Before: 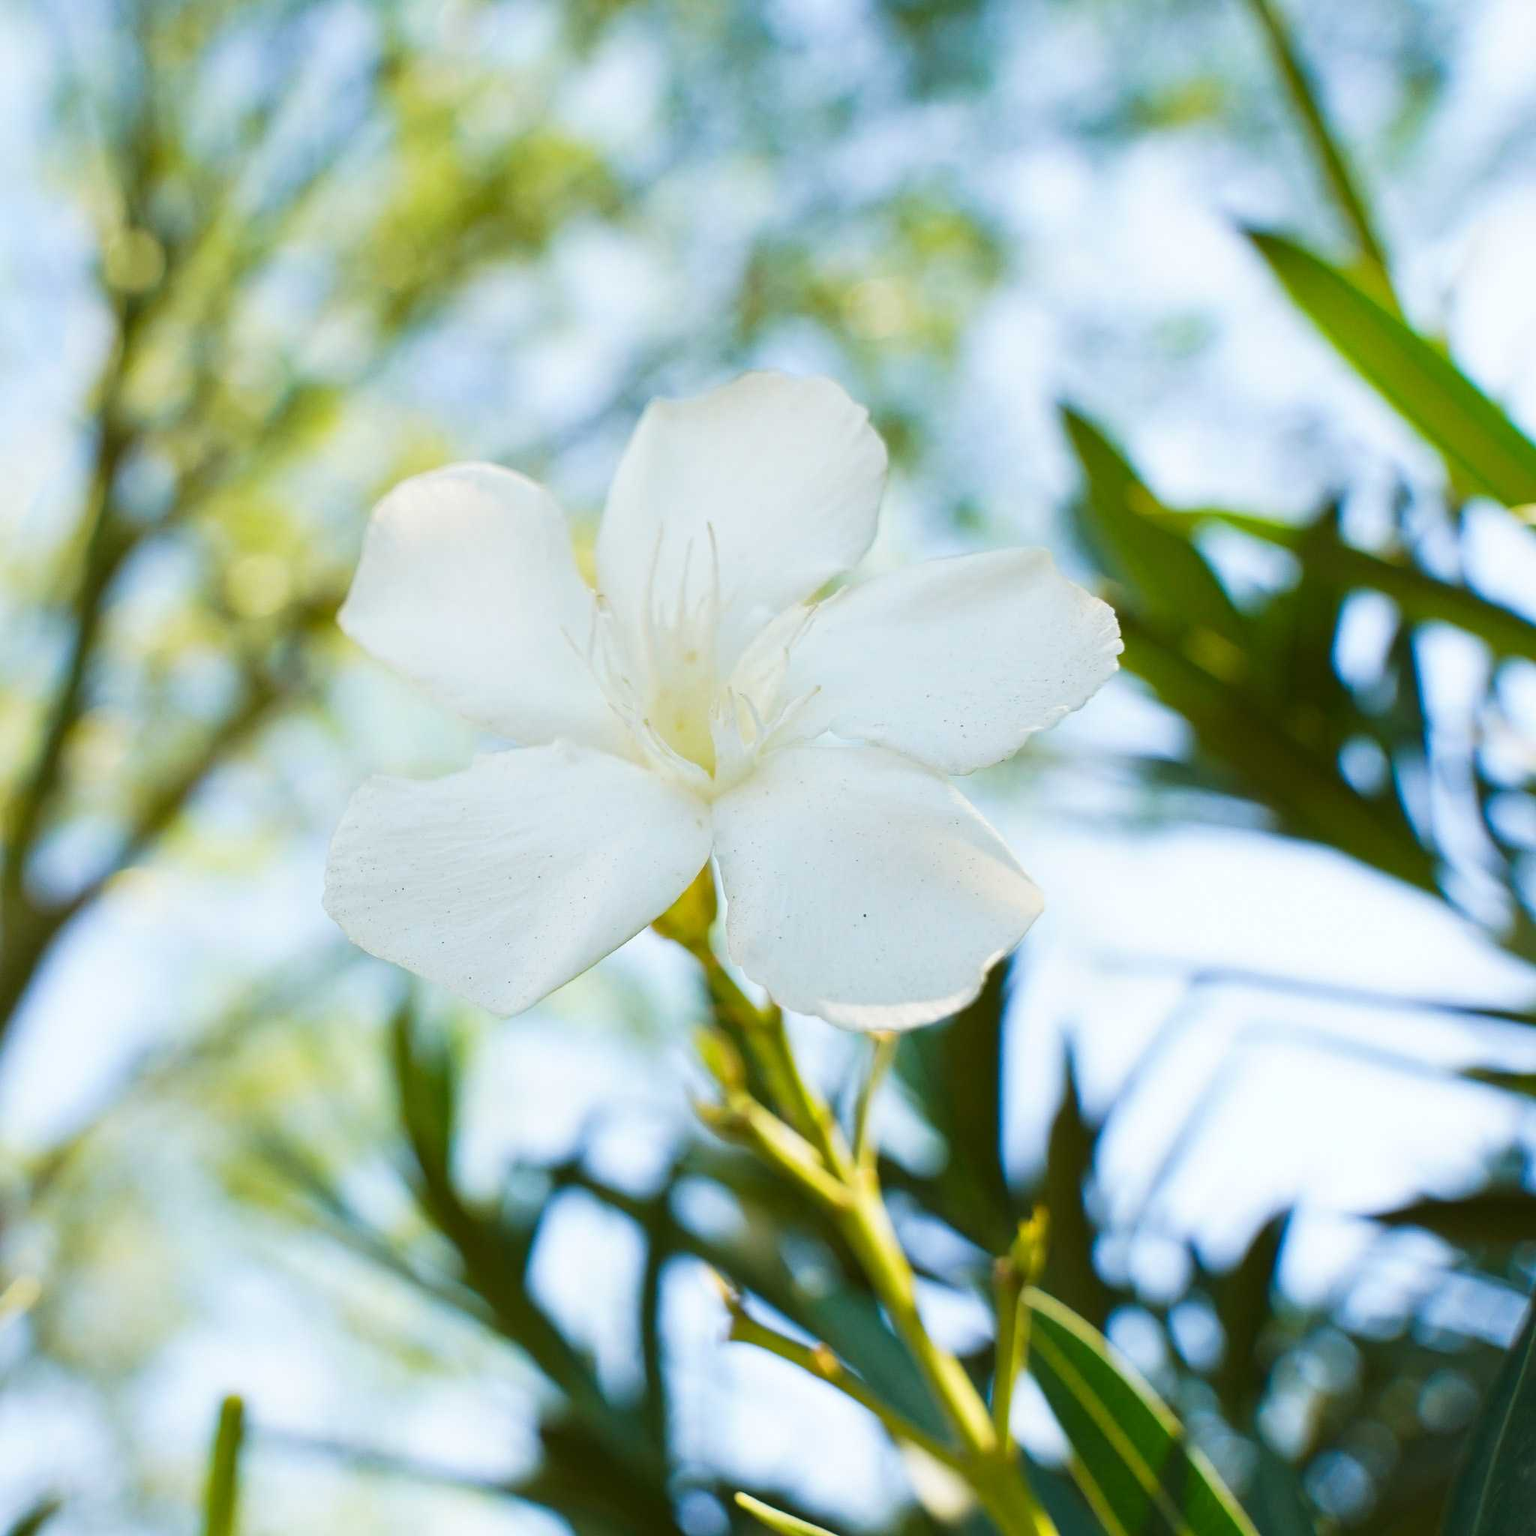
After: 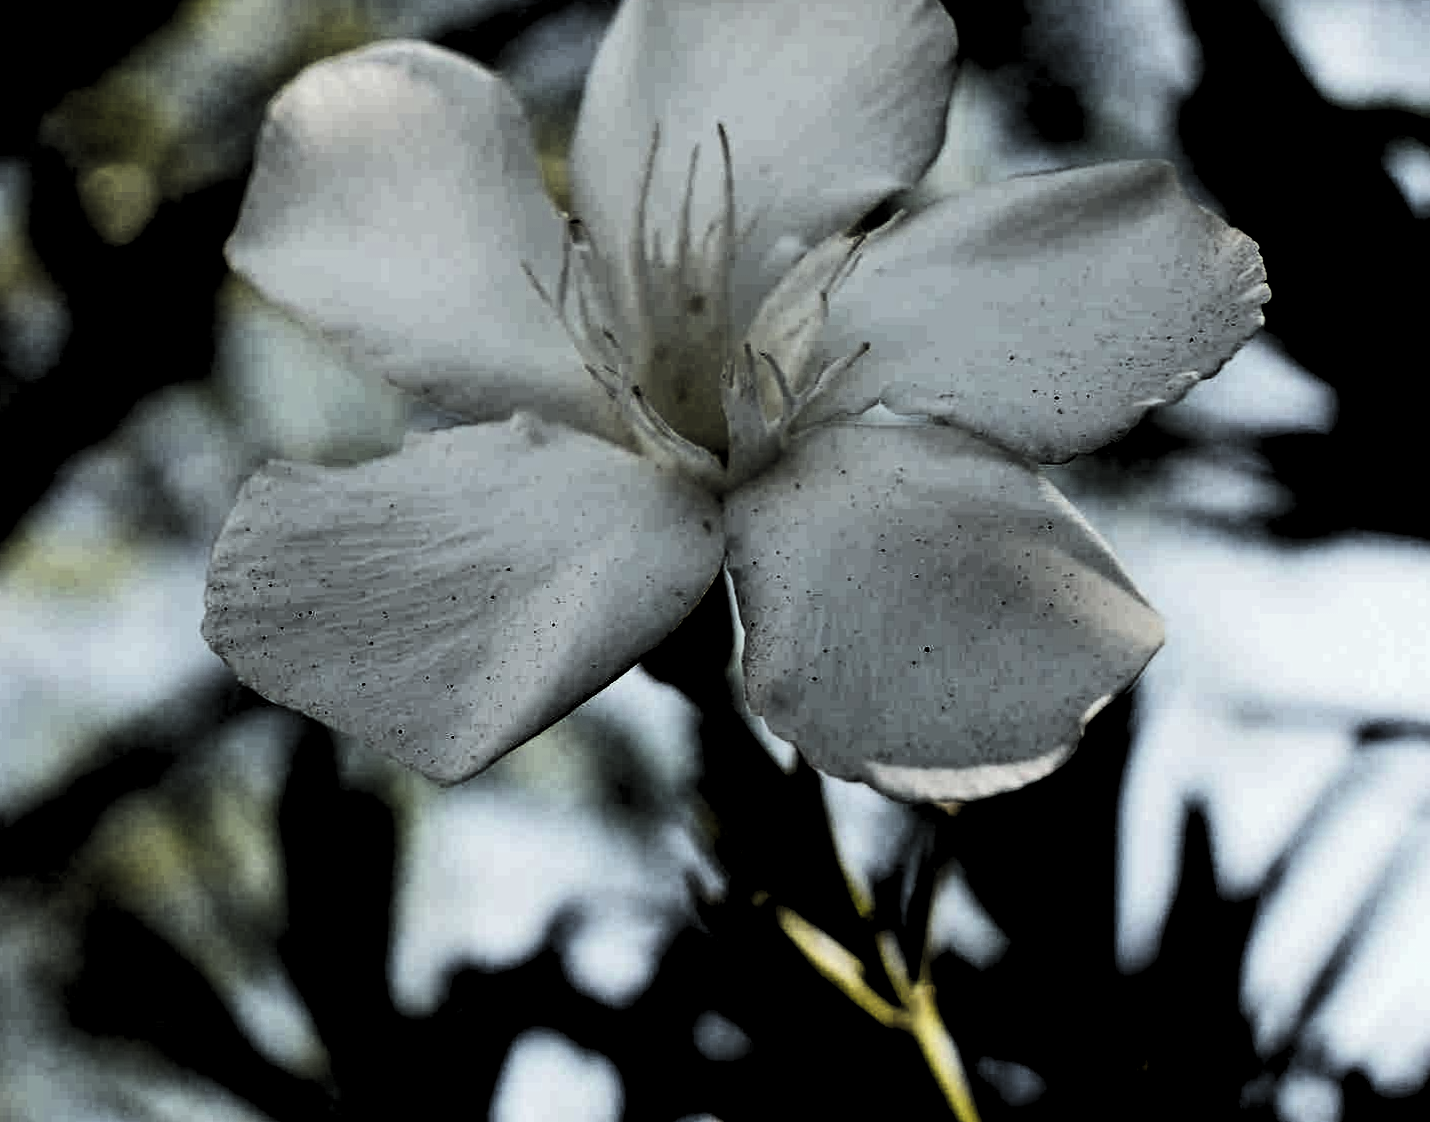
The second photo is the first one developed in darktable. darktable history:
tone equalizer: on, module defaults
rotate and perspective: rotation 0.174°, lens shift (vertical) 0.013, lens shift (horizontal) 0.019, shear 0.001, automatic cropping original format, crop left 0.007, crop right 0.991, crop top 0.016, crop bottom 0.997
levels: levels [0.514, 0.759, 1]
crop: left 11.123%, top 27.61%, right 18.3%, bottom 17.034%
base curve: curves: ch0 [(0, 0) (0.564, 0.291) (0.802, 0.731) (1, 1)]
